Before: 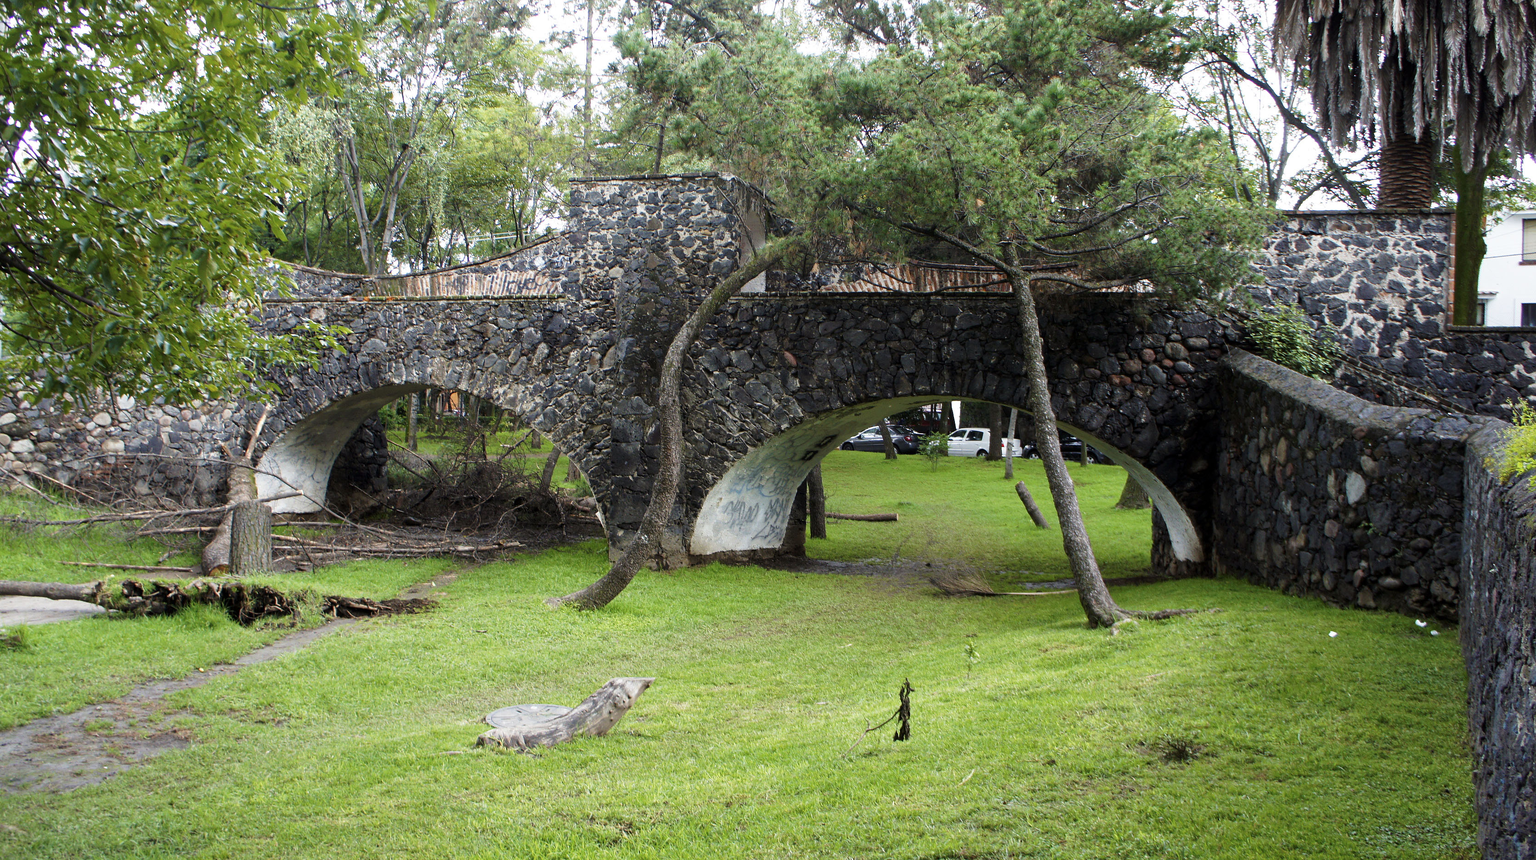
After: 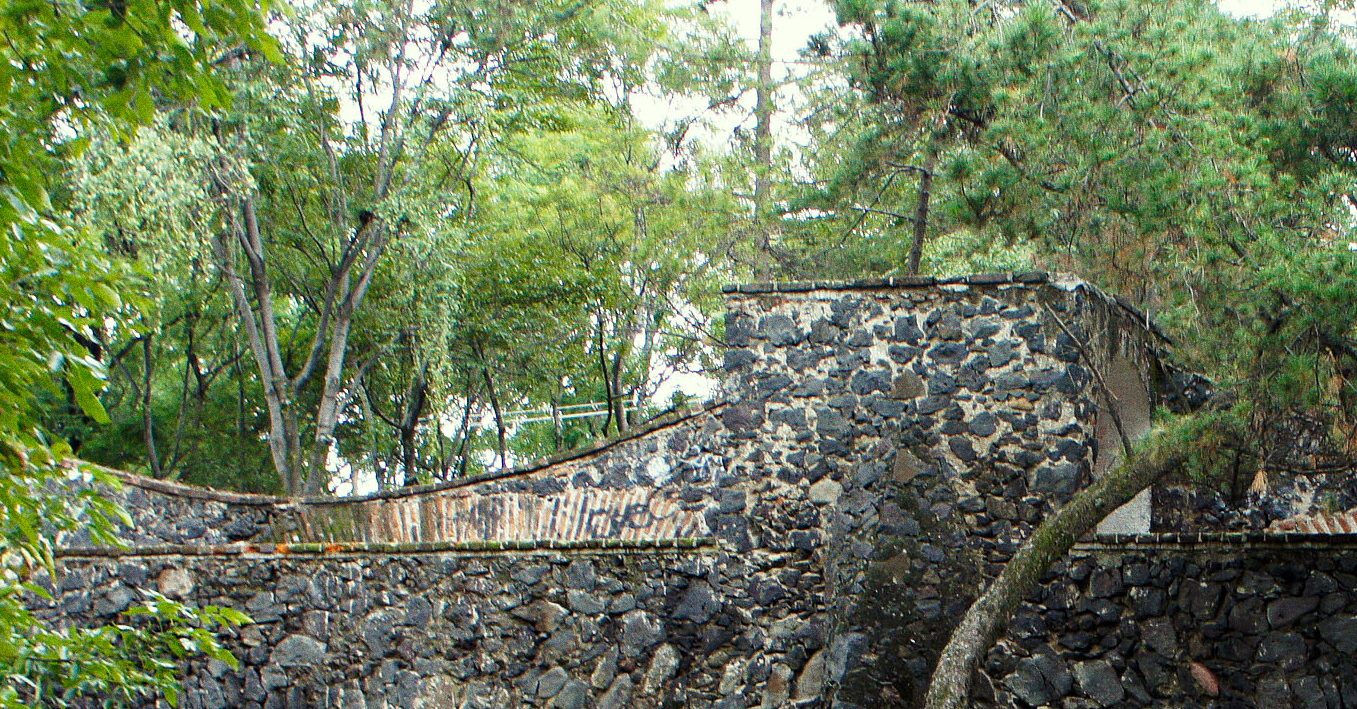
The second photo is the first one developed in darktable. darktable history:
color correction: highlights a* -4.28, highlights b* 6.53
crop: left 15.452%, top 5.459%, right 43.956%, bottom 56.62%
grain: coarseness 0.09 ISO, strength 40%
